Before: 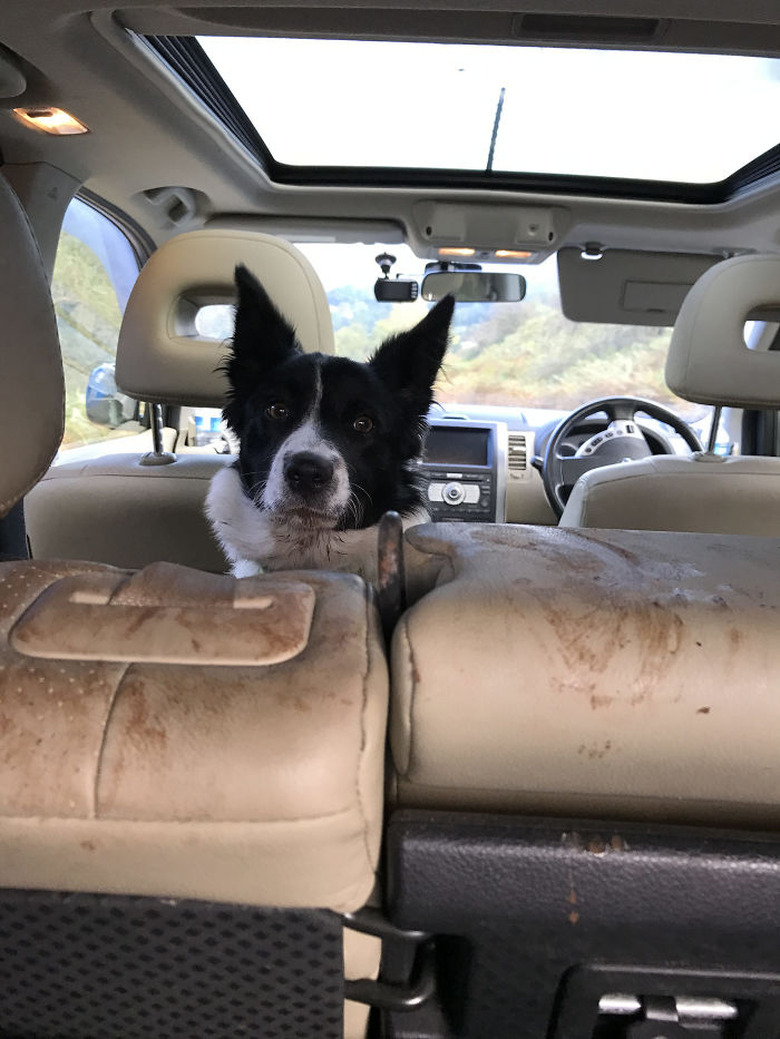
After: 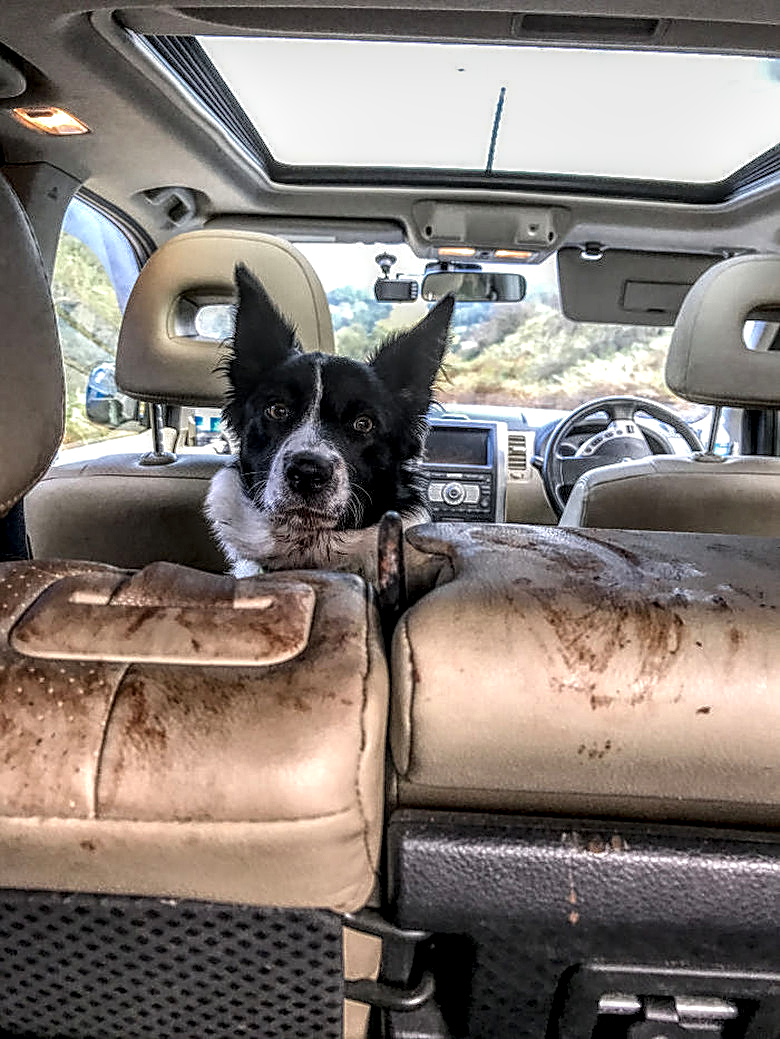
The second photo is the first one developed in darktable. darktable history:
local contrast: highlights 4%, shadows 4%, detail 300%, midtone range 0.302
sharpen: on, module defaults
